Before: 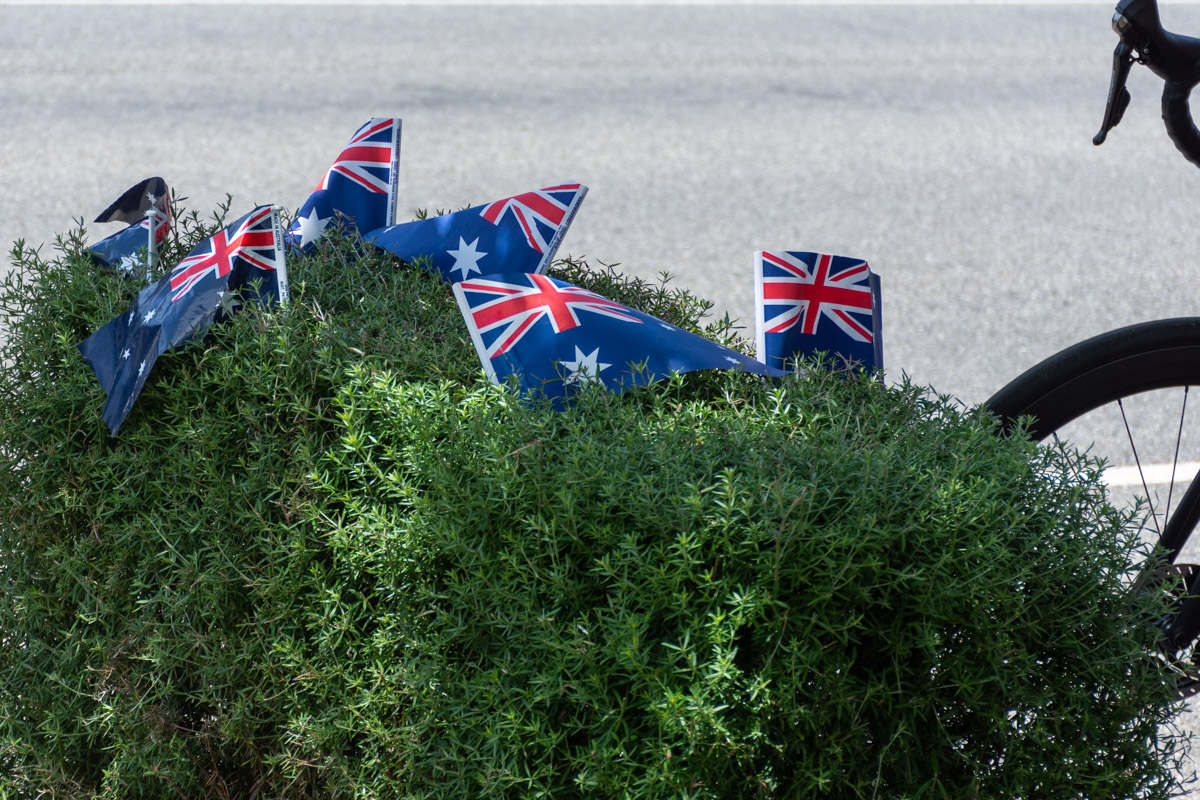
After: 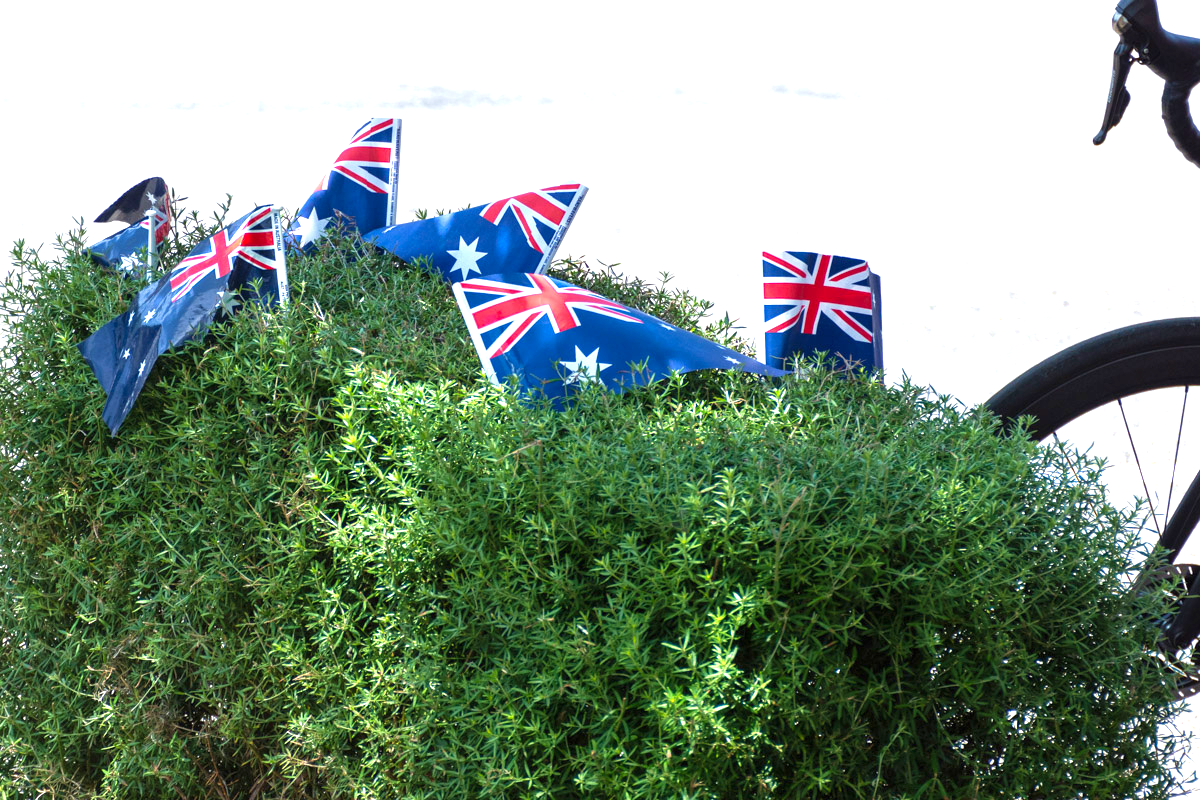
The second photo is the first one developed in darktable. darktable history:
exposure: black level correction 0, exposure 1.198 EV, compensate exposure bias true, compensate highlight preservation false
vibrance: vibrance 15%
velvia: on, module defaults
